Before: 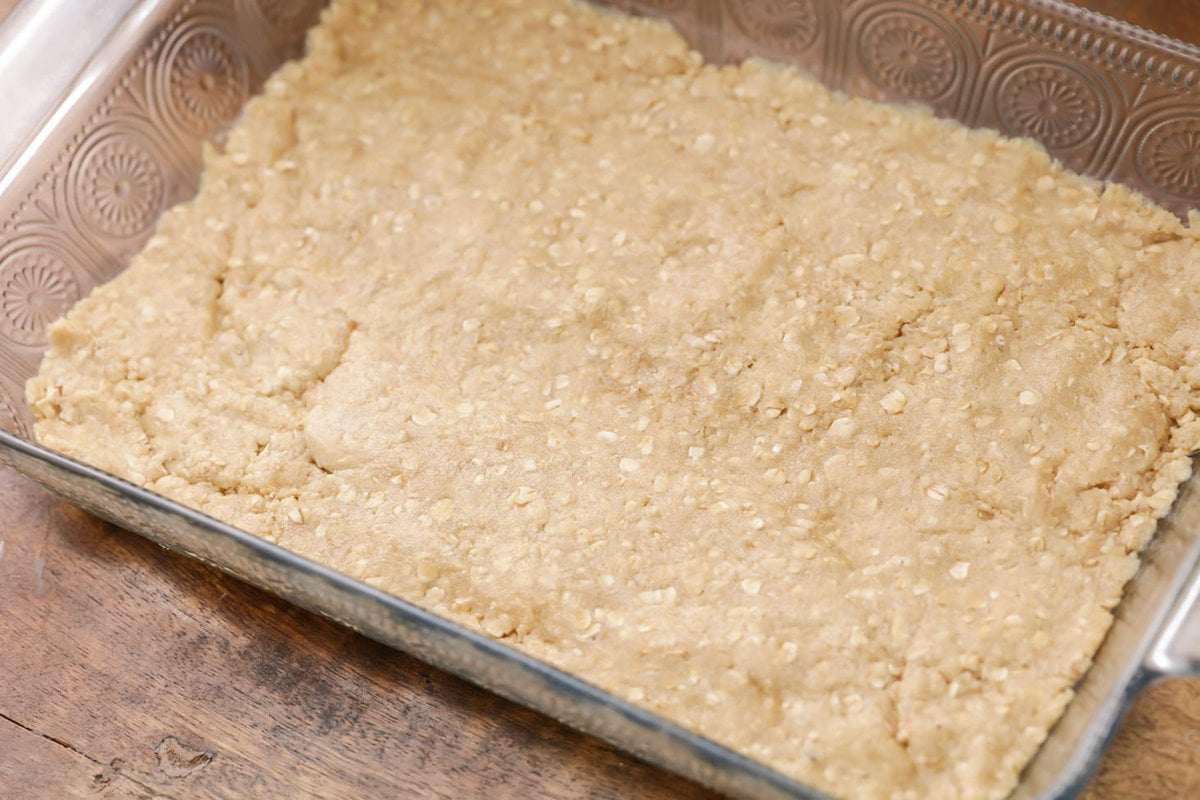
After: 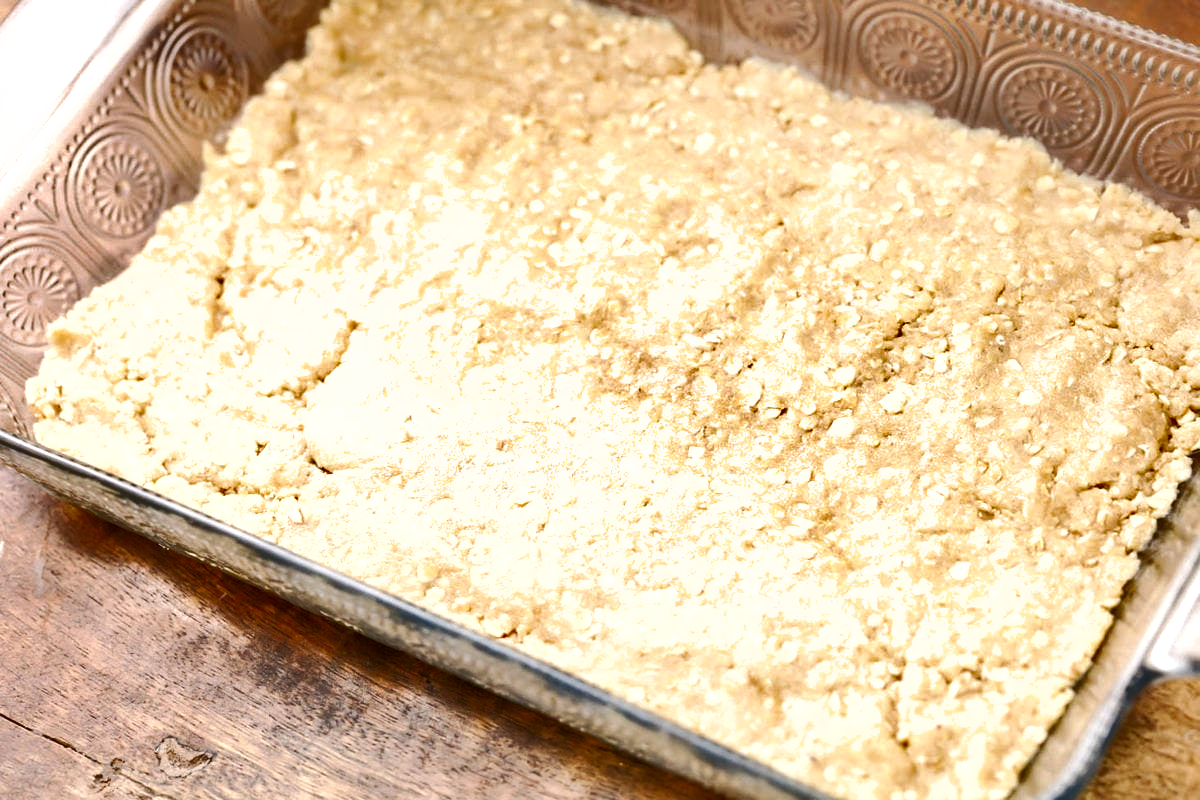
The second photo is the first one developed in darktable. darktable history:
shadows and highlights: shadows 75.25, highlights -61.09, highlights color adjustment 52.8%, soften with gaussian
exposure: exposure 0.808 EV, compensate highlight preservation false
tone curve: curves: ch0 [(0, 0.013) (0.054, 0.018) (0.205, 0.191) (0.289, 0.292) (0.39, 0.424) (0.493, 0.551) (0.666, 0.743) (0.795, 0.841) (1, 0.998)]; ch1 [(0, 0) (0.385, 0.343) (0.439, 0.415) (0.494, 0.495) (0.501, 0.501) (0.51, 0.509) (0.548, 0.554) (0.586, 0.601) (0.66, 0.687) (0.783, 0.804) (1, 1)]; ch2 [(0, 0) (0.304, 0.31) (0.403, 0.399) (0.441, 0.428) (0.47, 0.469) (0.498, 0.496) (0.524, 0.538) (0.566, 0.579) (0.633, 0.665) (0.7, 0.711) (1, 1)], preserve colors none
